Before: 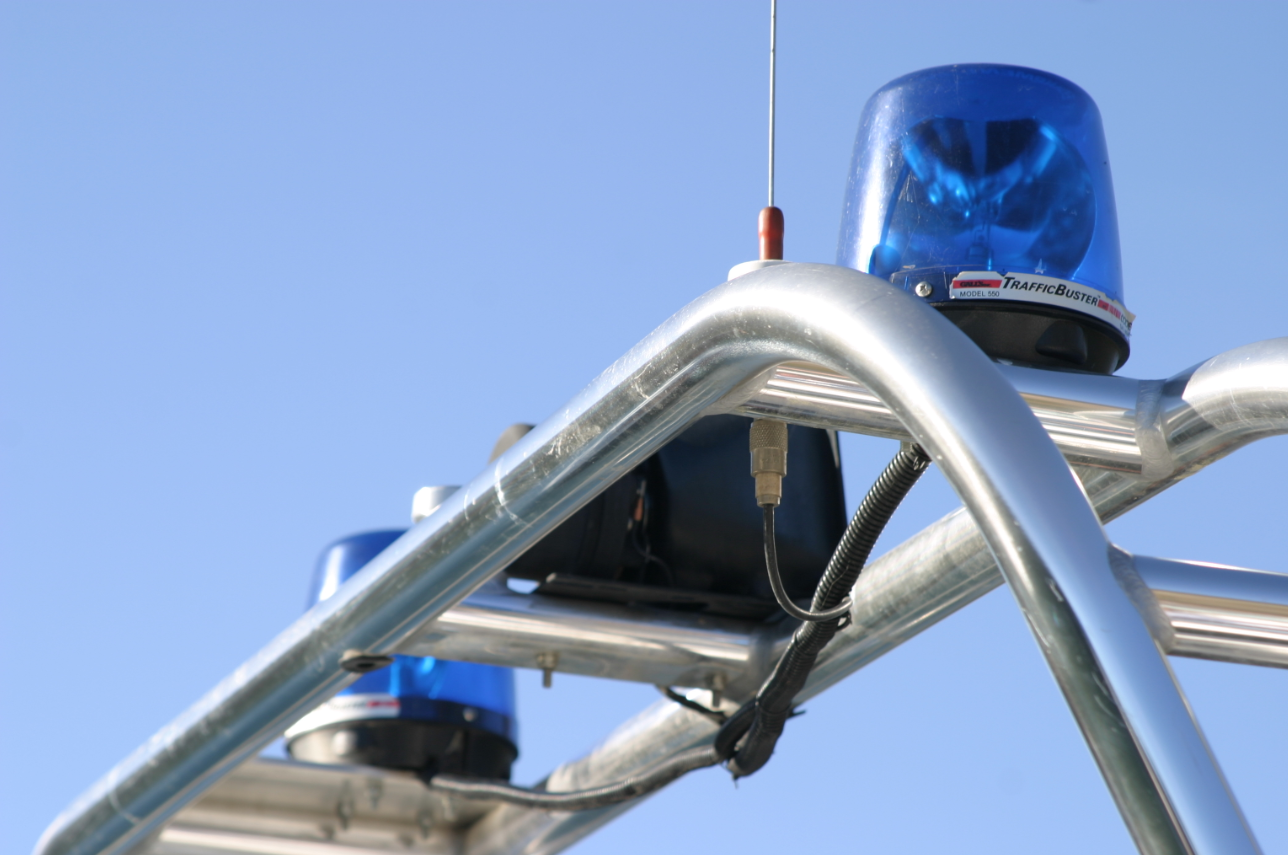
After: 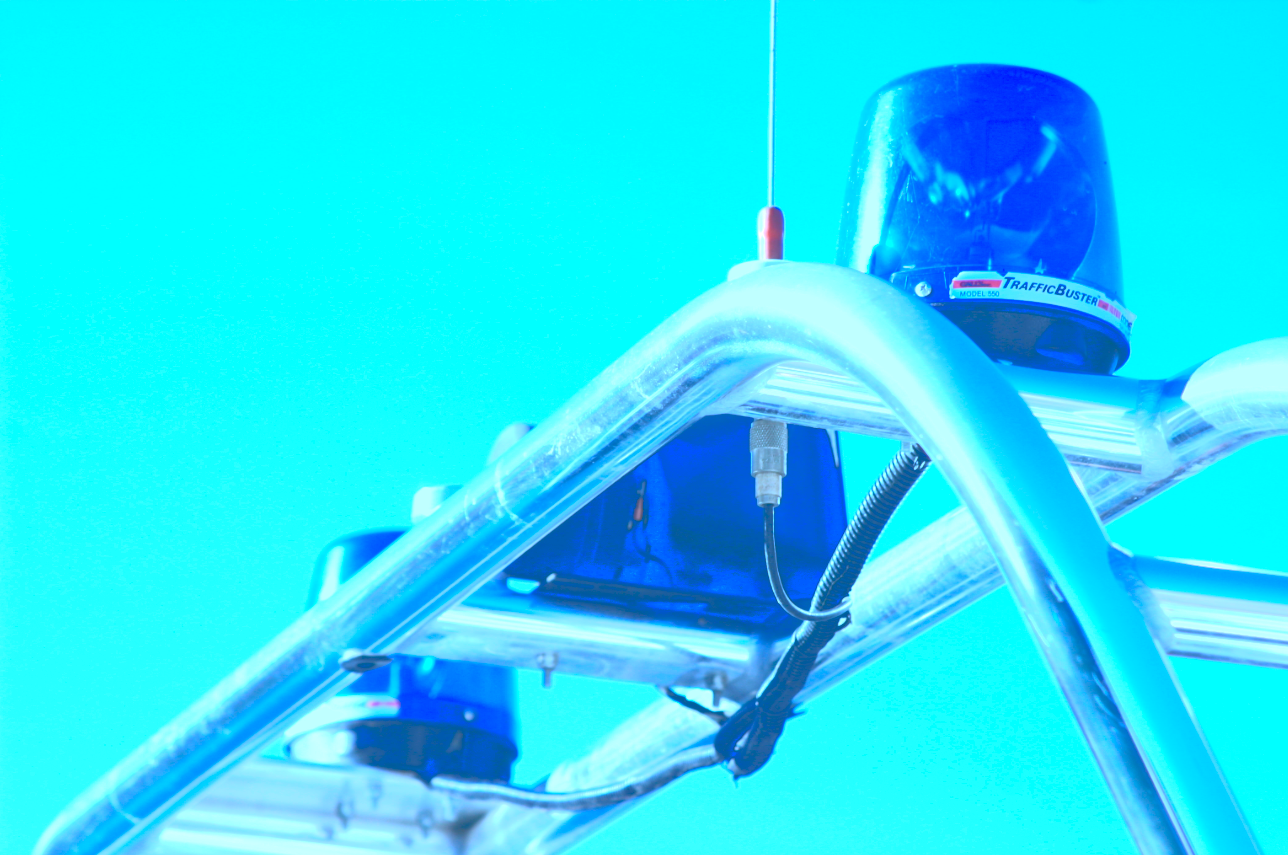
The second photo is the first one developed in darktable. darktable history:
color correction: highlights a* -4.44, highlights b* 6.51
color calibration: illuminant as shot in camera, x 0.462, y 0.418, temperature 2656.02 K, saturation algorithm version 1 (2020)
exposure: black level correction 0.001, exposure 1.118 EV, compensate highlight preservation false
tone curve: curves: ch0 [(0, 0) (0.003, 0.345) (0.011, 0.345) (0.025, 0.345) (0.044, 0.349) (0.069, 0.353) (0.1, 0.356) (0.136, 0.359) (0.177, 0.366) (0.224, 0.378) (0.277, 0.398) (0.335, 0.429) (0.399, 0.476) (0.468, 0.545) (0.543, 0.624) (0.623, 0.721) (0.709, 0.811) (0.801, 0.876) (0.898, 0.913) (1, 1)], color space Lab, linked channels, preserve colors none
